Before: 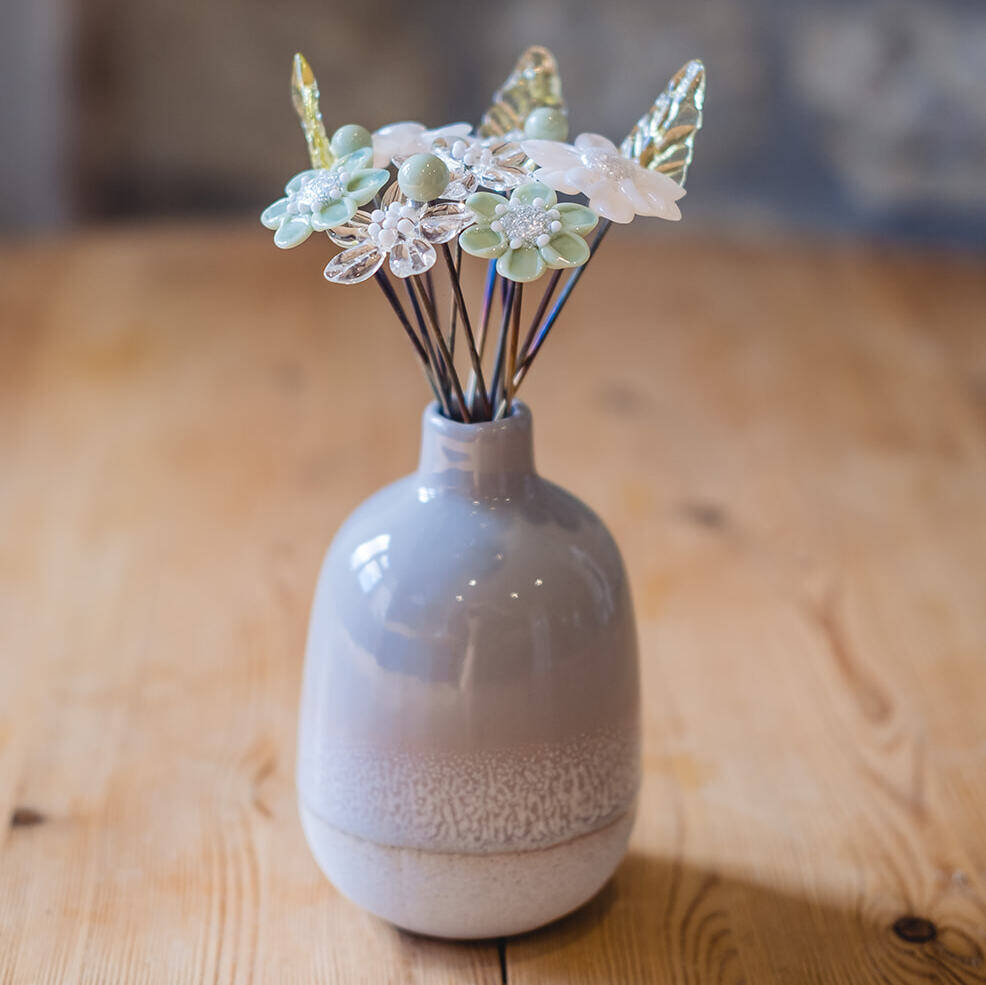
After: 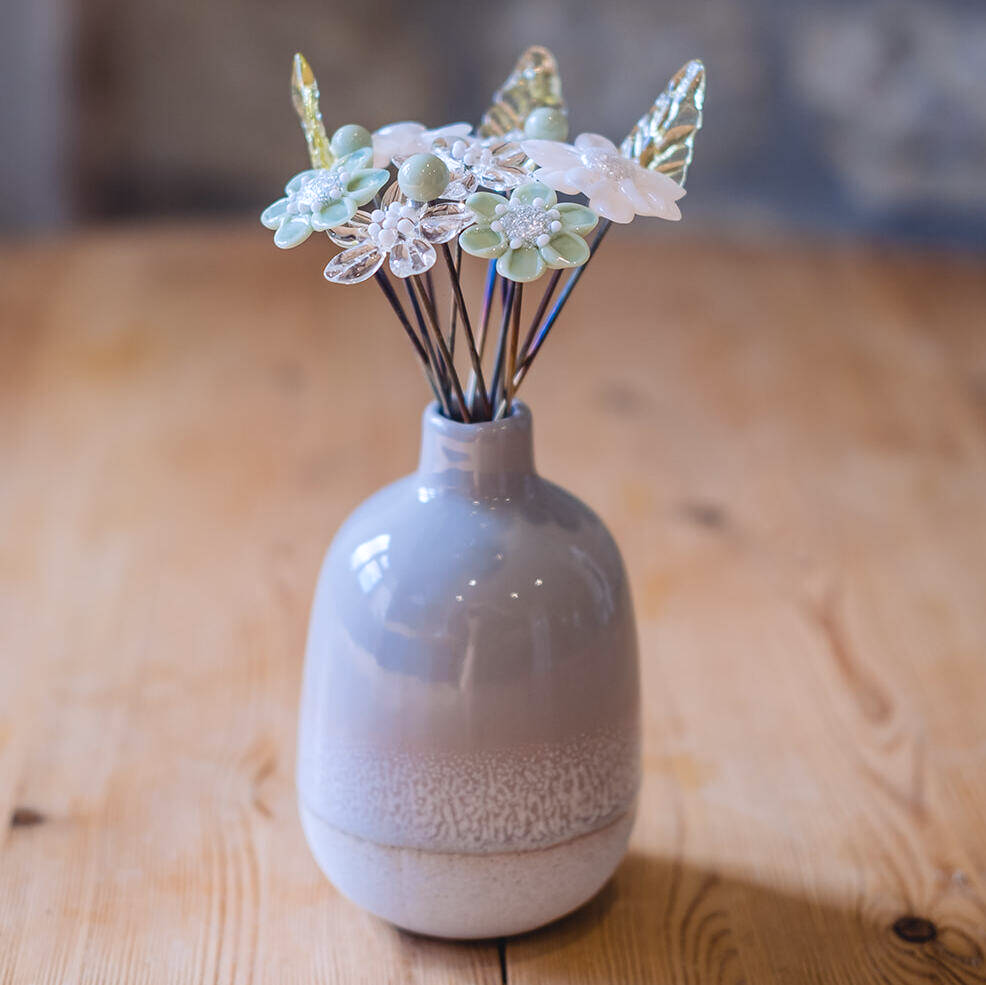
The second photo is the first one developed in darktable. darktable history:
color calibration: illuminant as shot in camera, x 0.358, y 0.373, temperature 4628.91 K
white balance: red 1.009, blue 0.985
